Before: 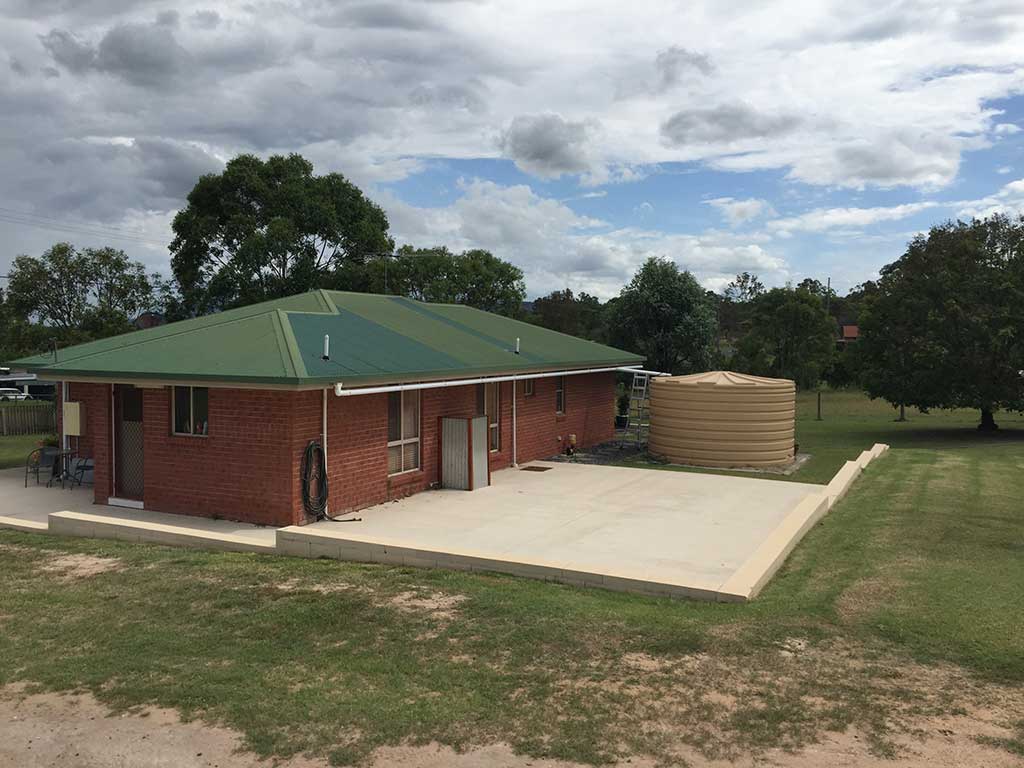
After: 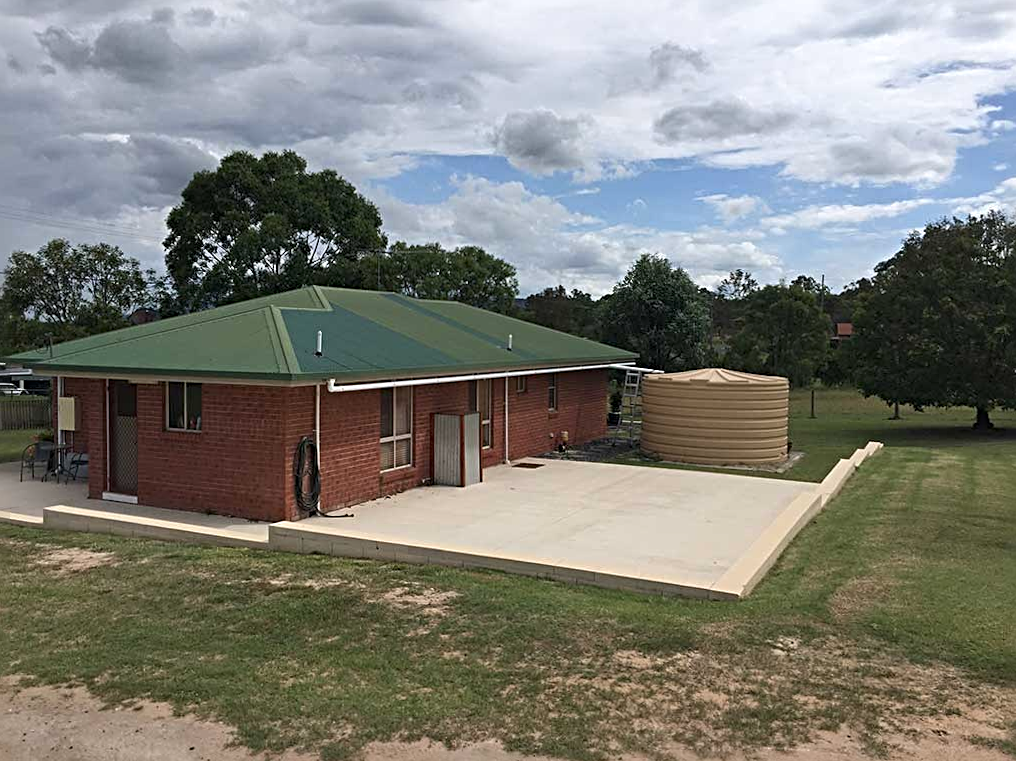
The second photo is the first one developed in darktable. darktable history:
sharpen: radius 4
rotate and perspective: rotation 0.192°, lens shift (horizontal) -0.015, crop left 0.005, crop right 0.996, crop top 0.006, crop bottom 0.99
white balance: red 1.004, blue 1.024
